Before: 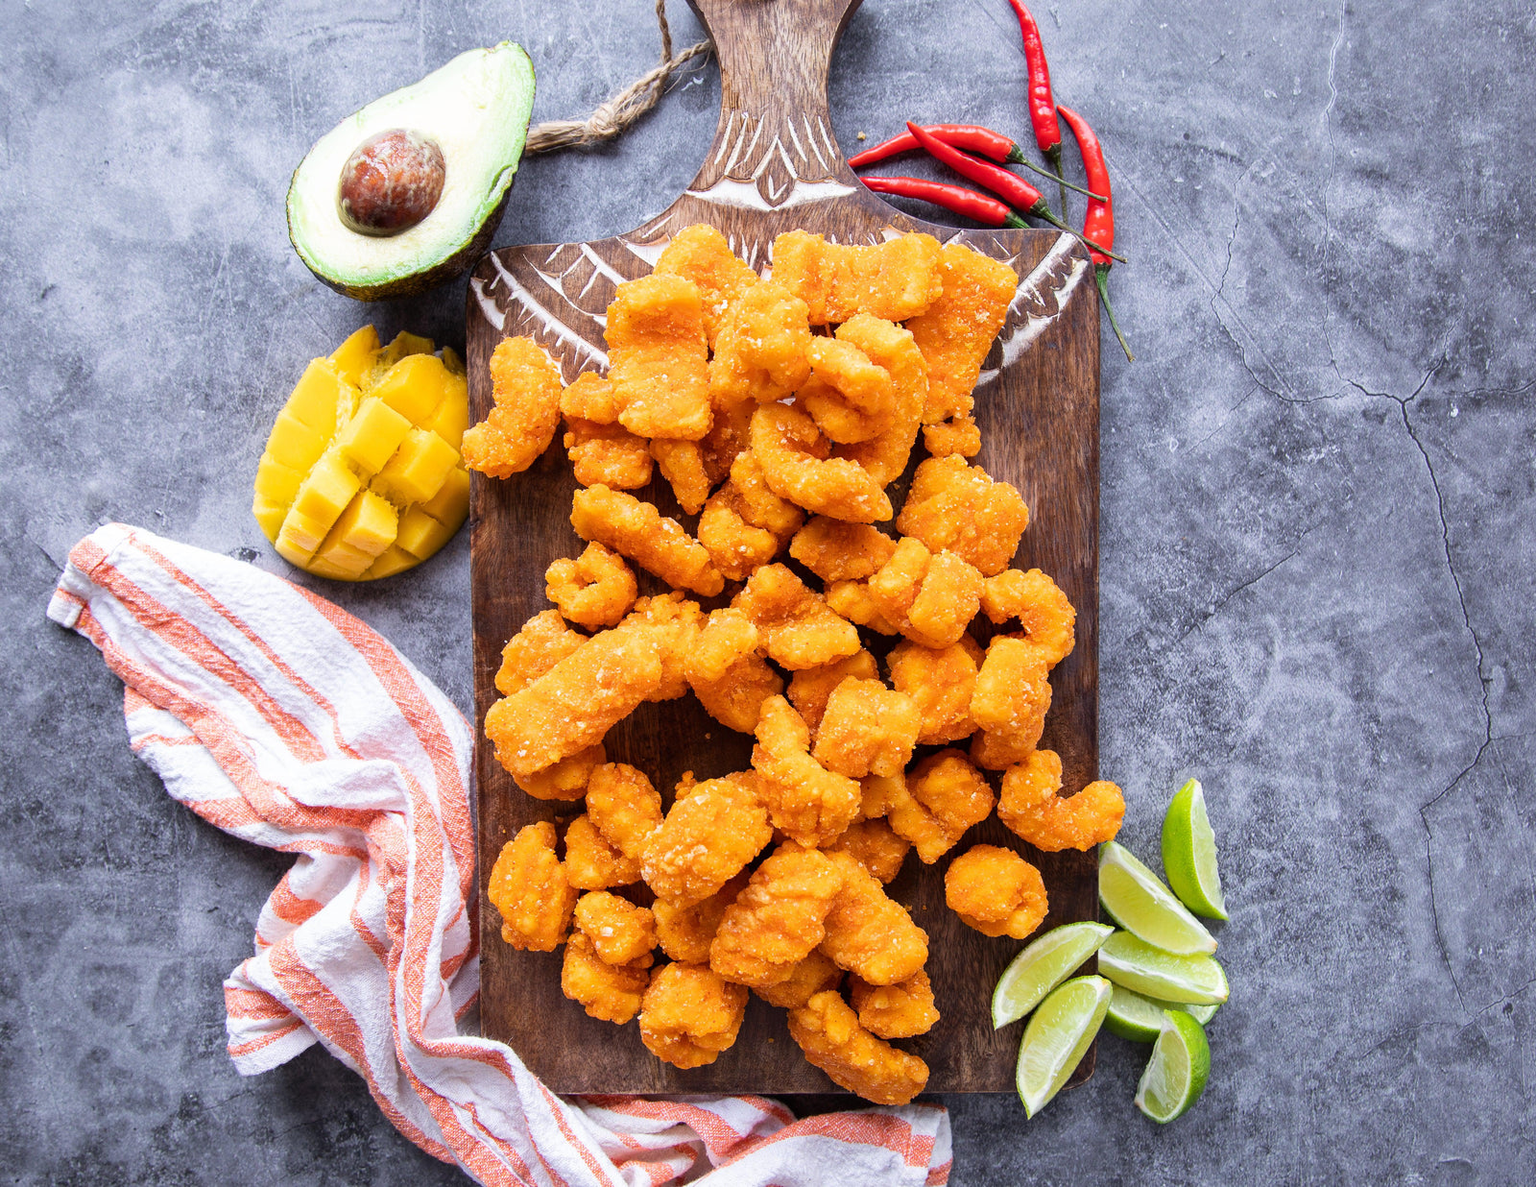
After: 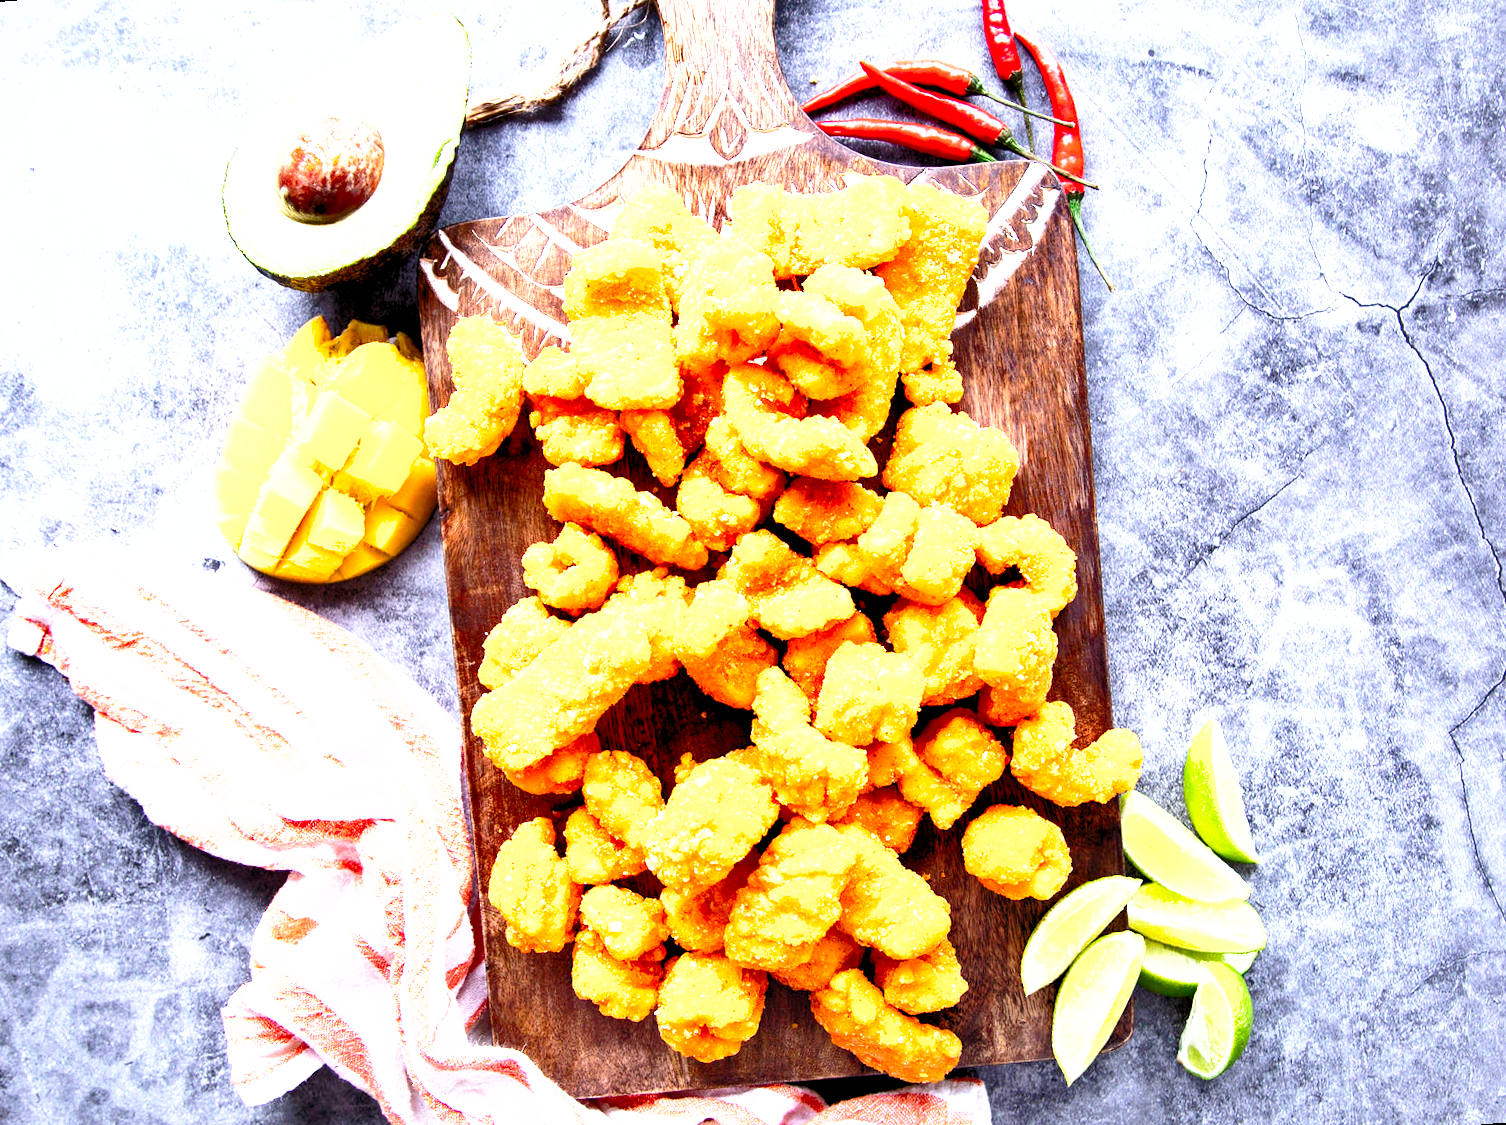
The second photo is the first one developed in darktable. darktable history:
contrast brightness saturation: saturation -0.05
levels: black 3.83%, white 90.64%, levels [0.044, 0.416, 0.908]
rotate and perspective: rotation -4.57°, crop left 0.054, crop right 0.944, crop top 0.087, crop bottom 0.914
base curve: curves: ch0 [(0, 0) (0.012, 0.01) (0.073, 0.168) (0.31, 0.711) (0.645, 0.957) (1, 1)], preserve colors none
shadows and highlights: low approximation 0.01, soften with gaussian
